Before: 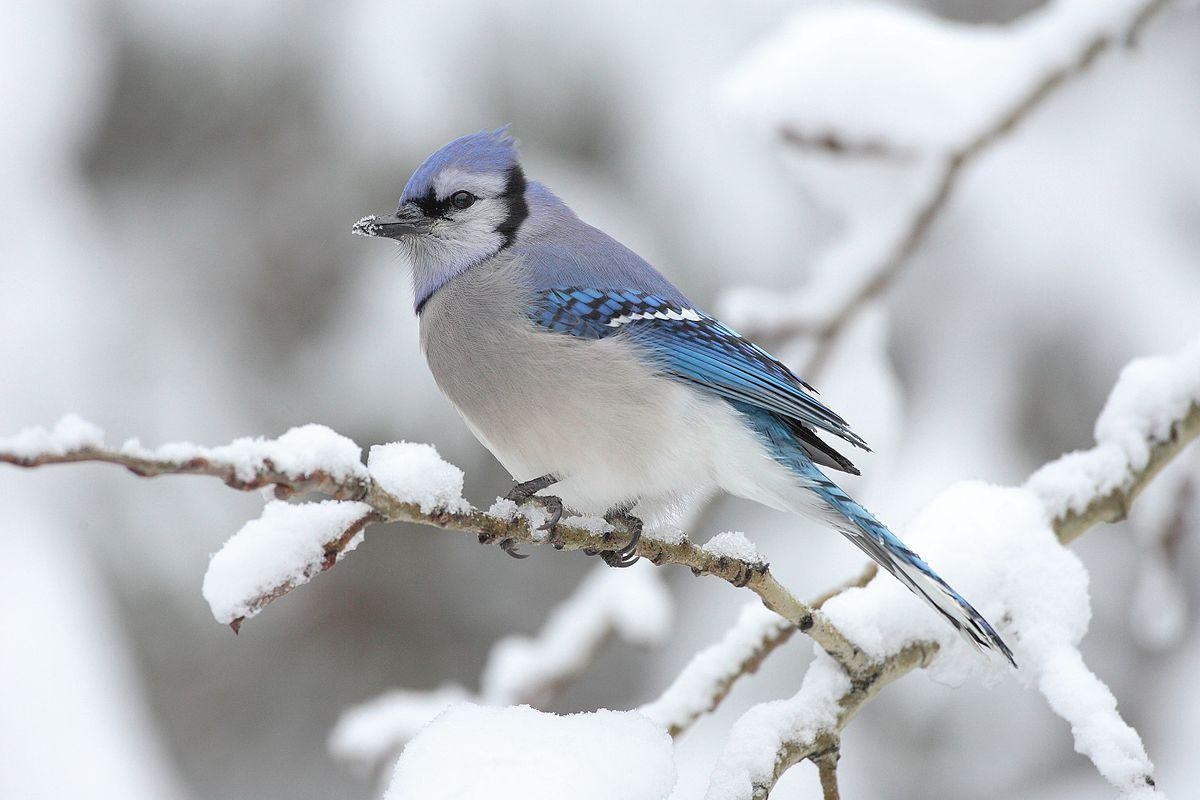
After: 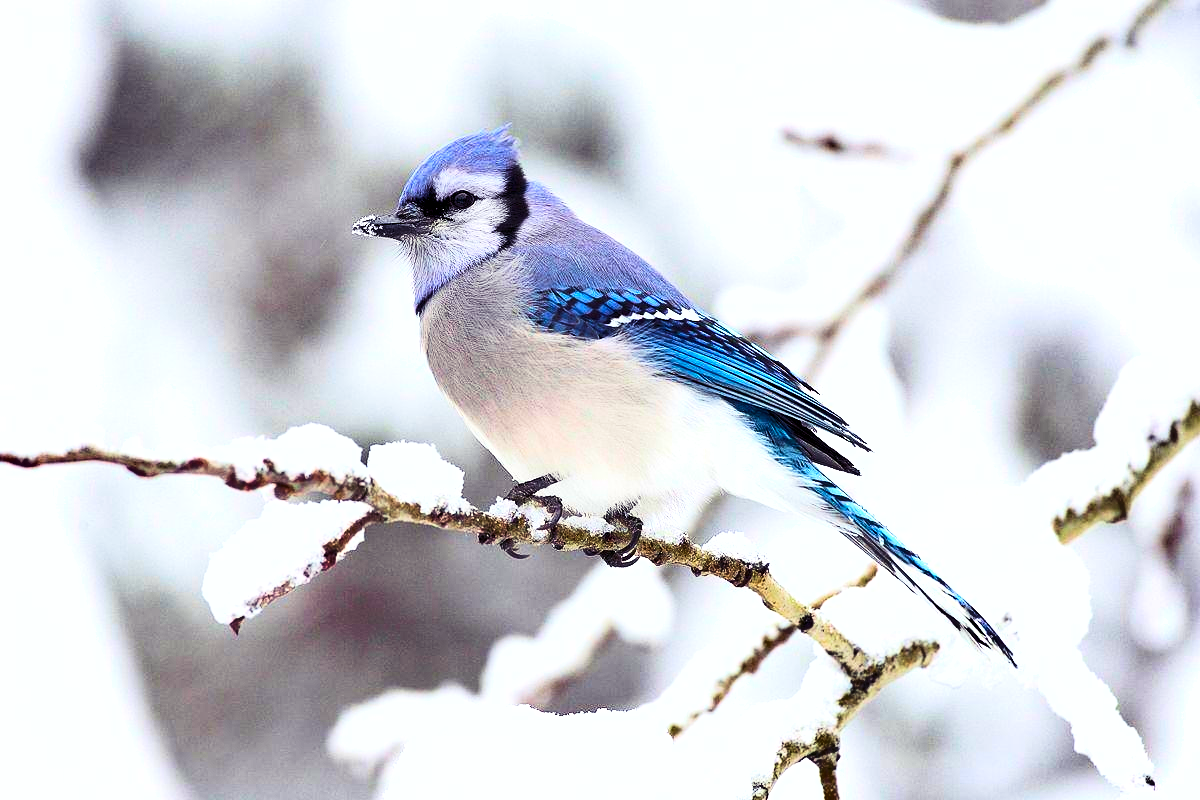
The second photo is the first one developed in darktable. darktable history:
color balance rgb: shadows lift › luminance -21.793%, shadows lift › chroma 9.177%, shadows lift › hue 284.12°, perceptual saturation grading › global saturation 29.986%, perceptual brilliance grading › global brilliance 15.624%, perceptual brilliance grading › shadows -34.878%, global vibrance 9.904%
shadows and highlights: soften with gaussian
exposure: black level correction 0.009, exposure 0.123 EV, compensate exposure bias true, compensate highlight preservation false
velvia: on, module defaults
base curve: curves: ch0 [(0, 0) (0.028, 0.03) (0.121, 0.232) (0.46, 0.748) (0.859, 0.968) (1, 1)]
